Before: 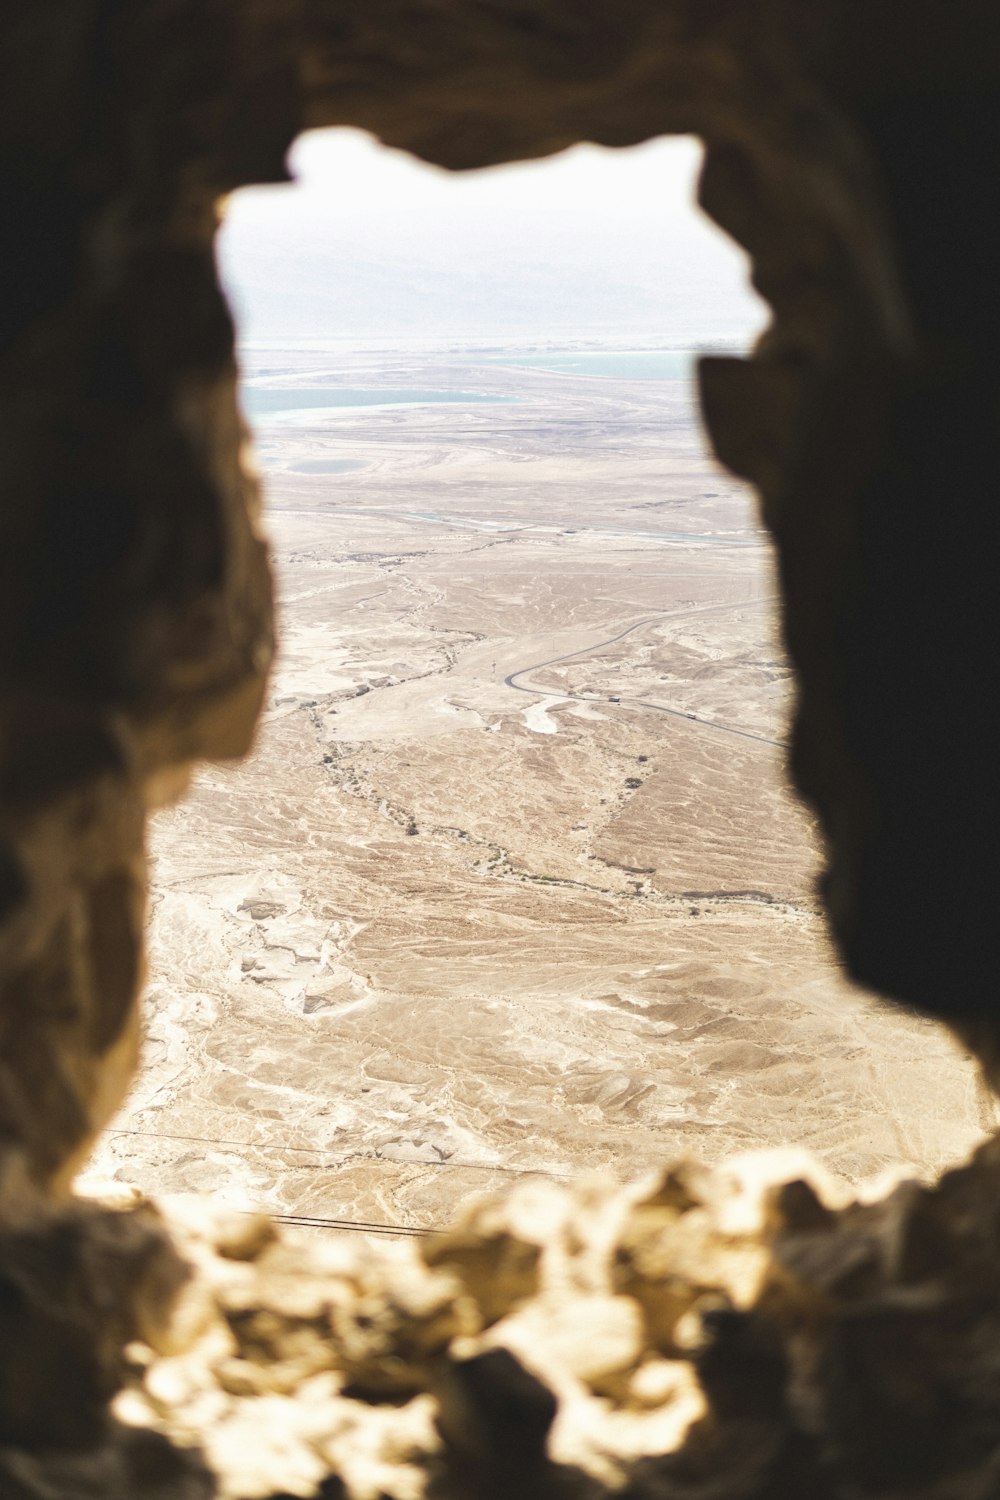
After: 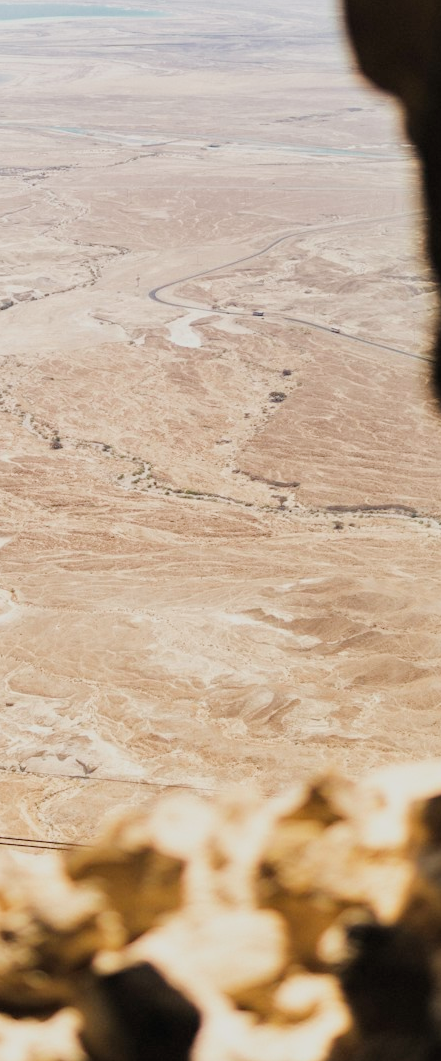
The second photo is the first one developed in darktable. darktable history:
crop: left 35.671%, top 25.795%, right 20.228%, bottom 3.413%
filmic rgb: black relative exposure -8 EV, white relative exposure 3.82 EV, hardness 4.39, iterations of high-quality reconstruction 0
